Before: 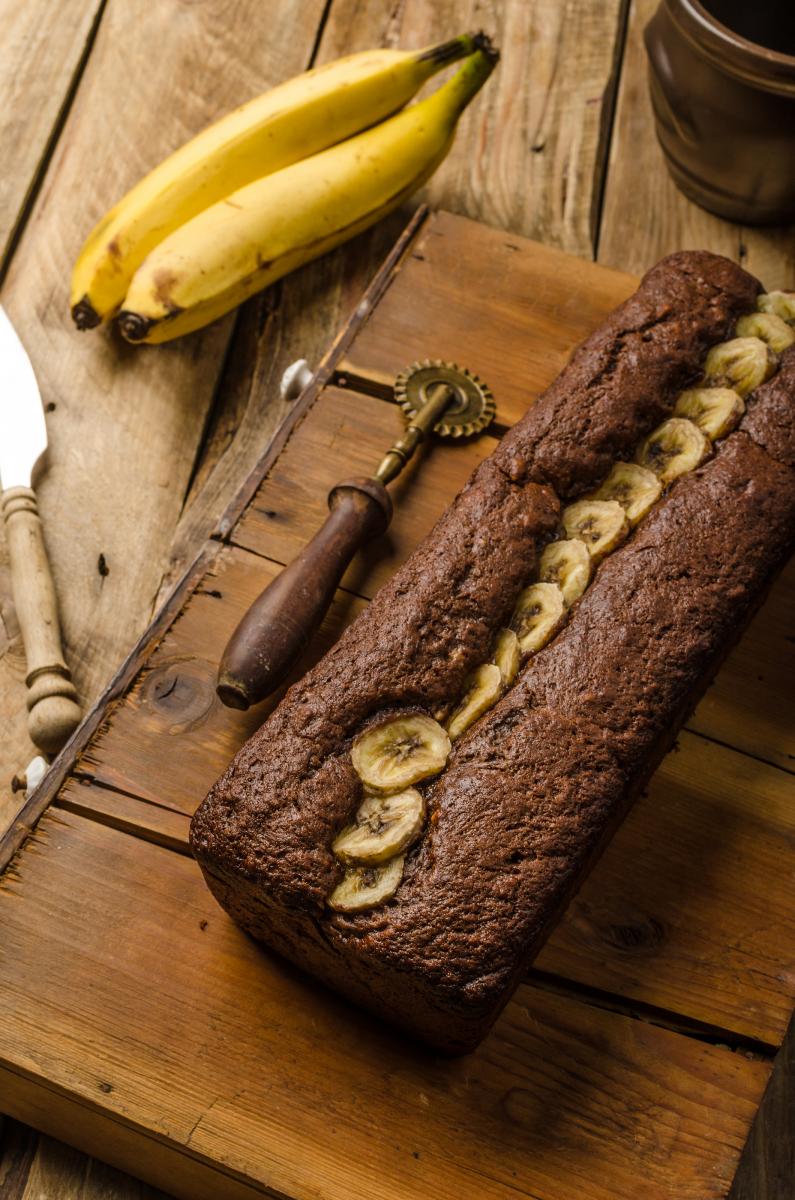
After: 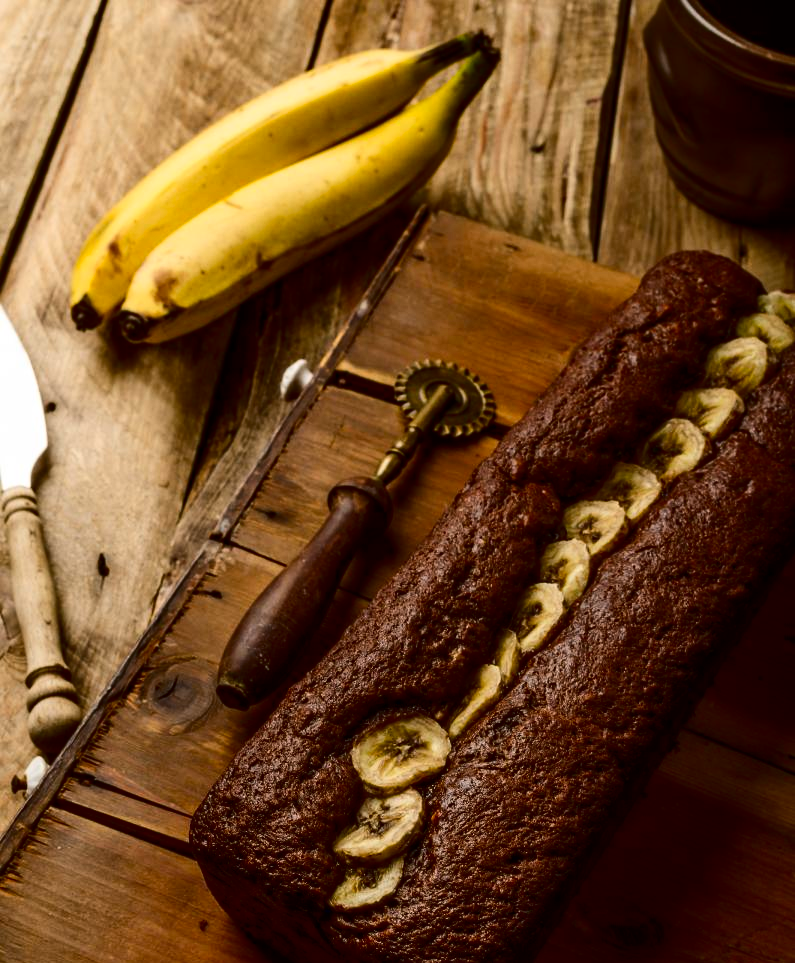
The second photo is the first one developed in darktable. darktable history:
contrast brightness saturation: contrast 0.236, brightness -0.225, saturation 0.141
crop: bottom 19.713%
